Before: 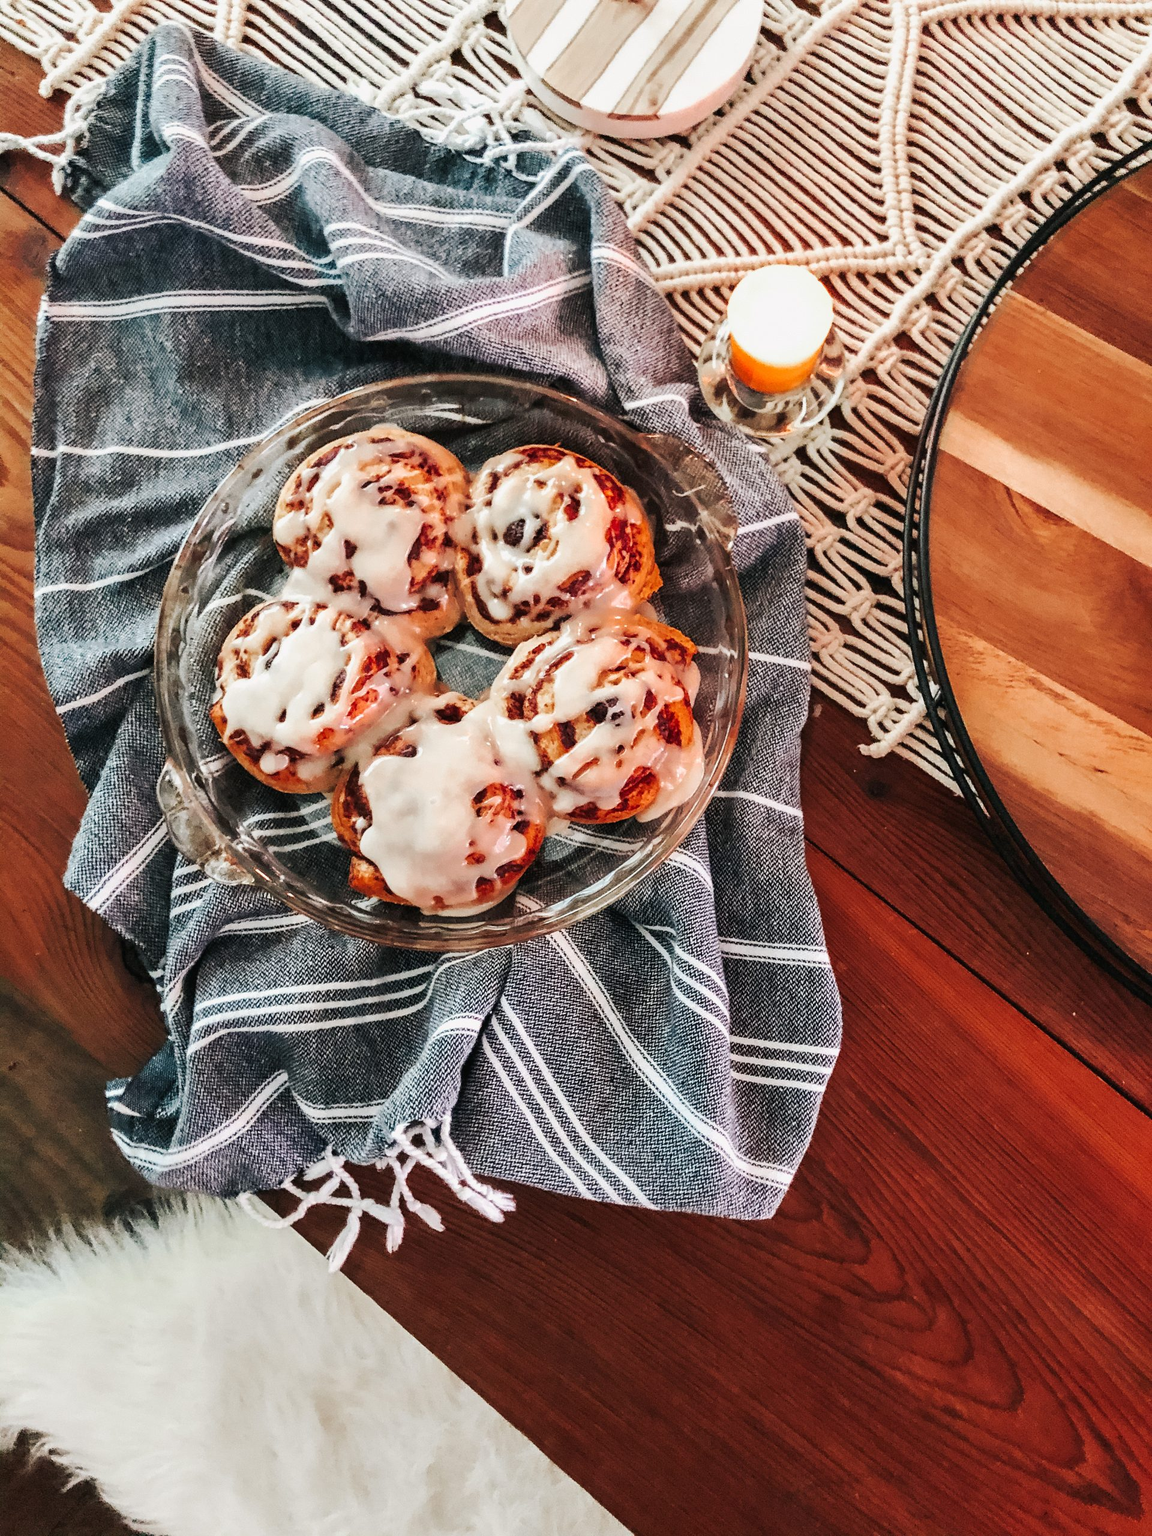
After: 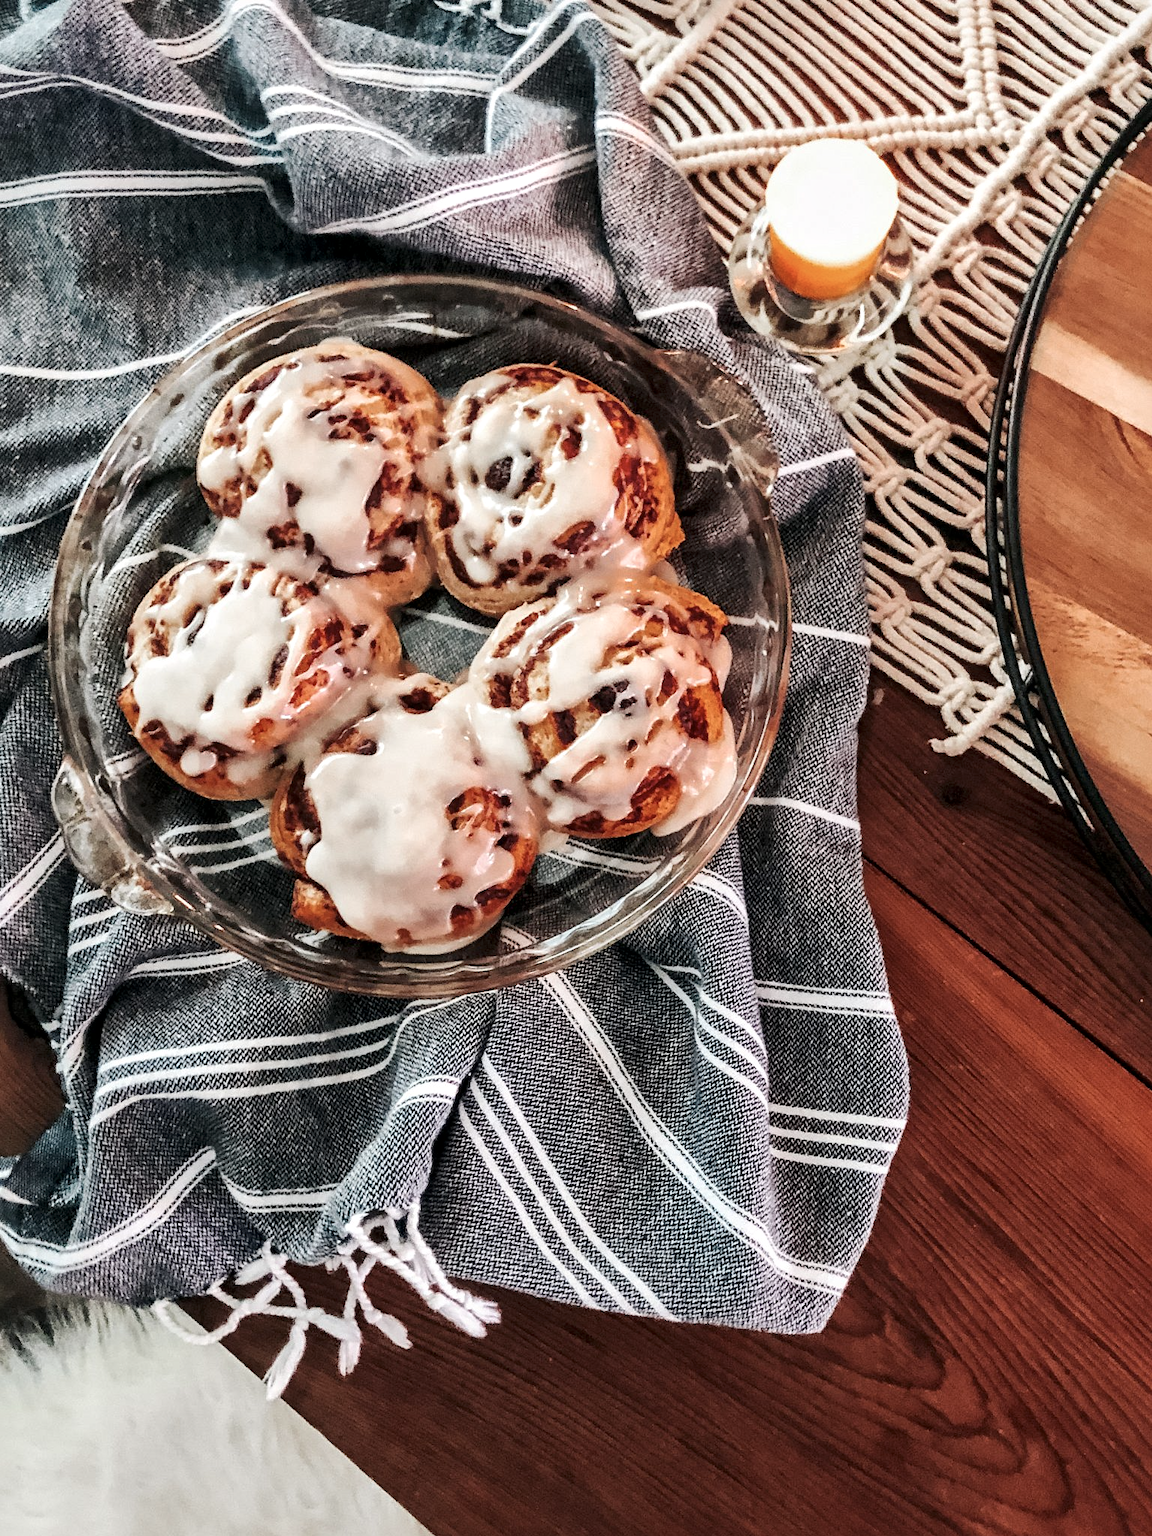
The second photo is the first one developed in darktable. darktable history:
local contrast: mode bilateral grid, contrast 20, coarseness 50, detail 148%, midtone range 0.2
crop and rotate: left 10.071%, top 10.071%, right 10.02%, bottom 10.02%
tone equalizer: on, module defaults
contrast brightness saturation: contrast 0.06, brightness -0.01, saturation -0.23
